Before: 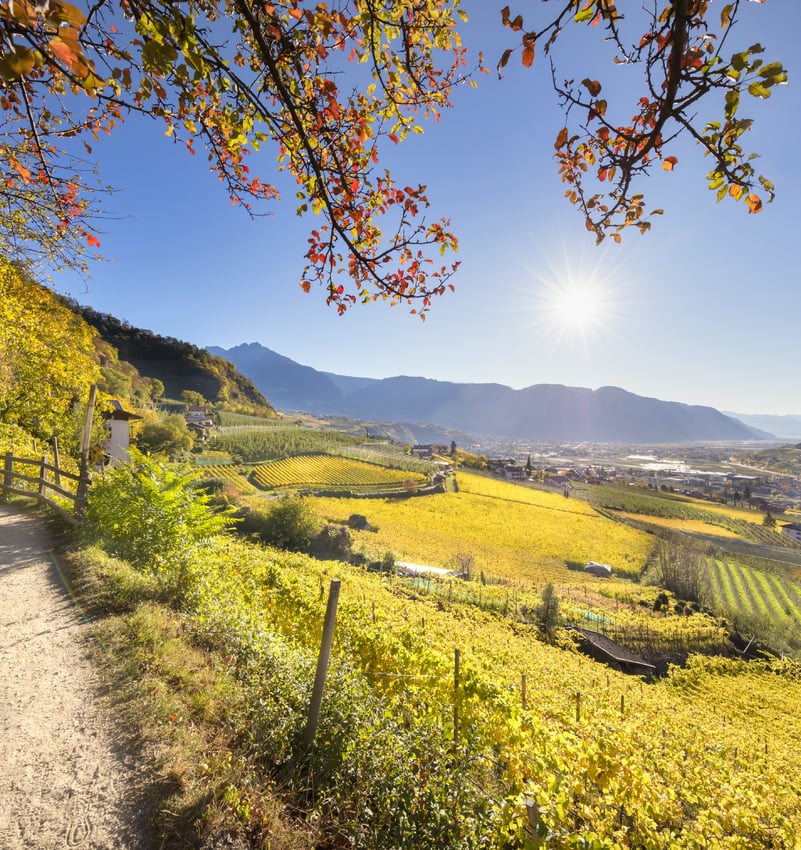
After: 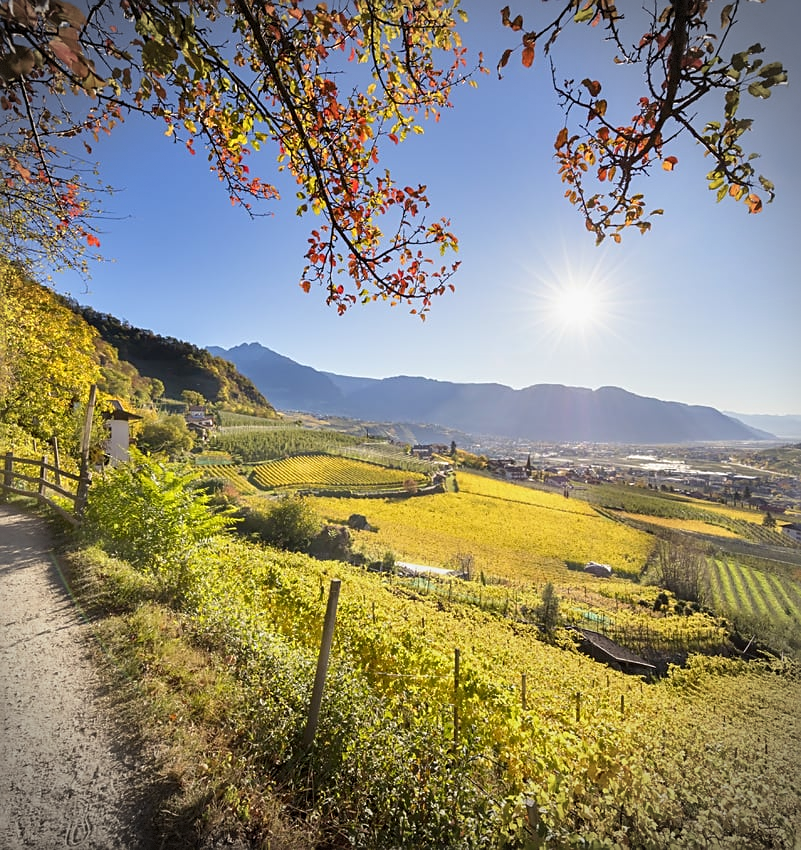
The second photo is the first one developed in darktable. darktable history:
graduated density: rotation -180°, offset 24.95
sharpen: on, module defaults
vignetting: dithering 8-bit output, unbound false
